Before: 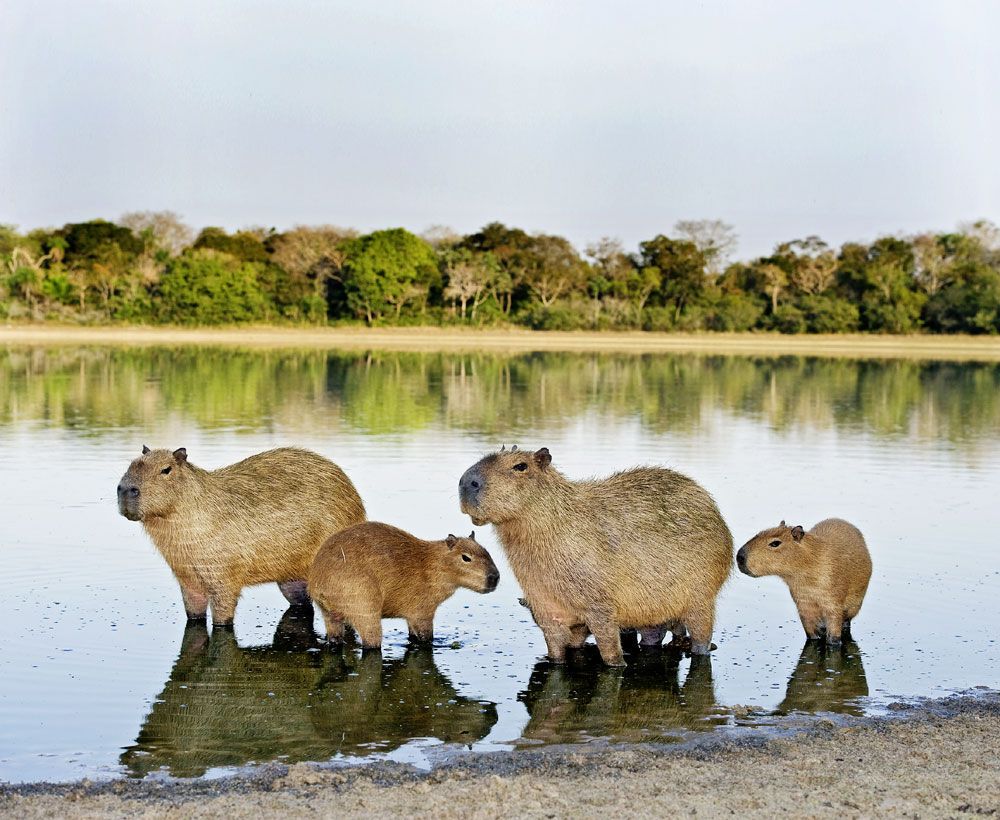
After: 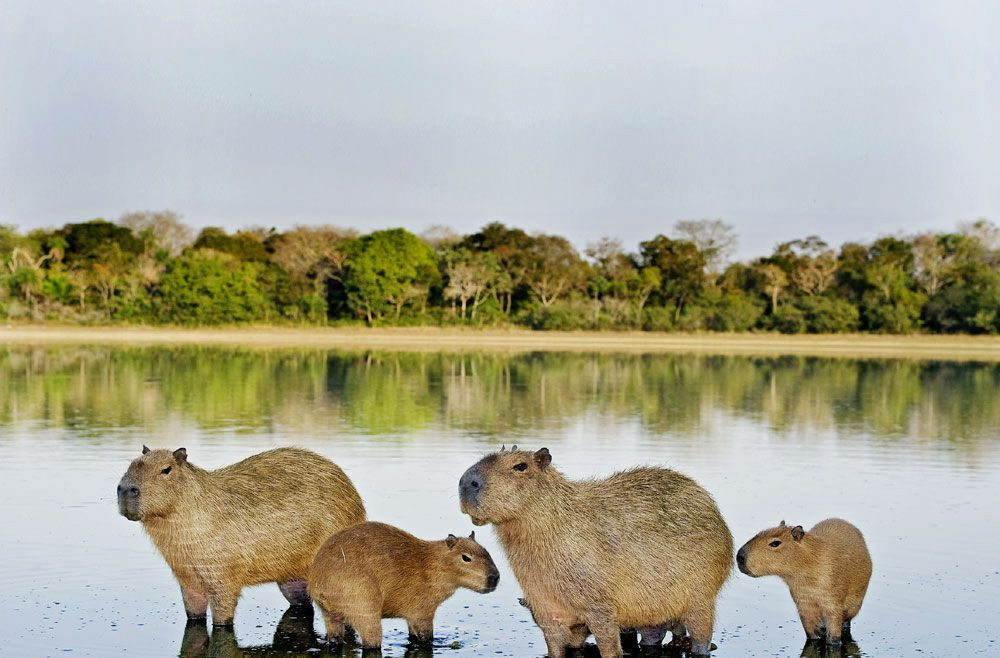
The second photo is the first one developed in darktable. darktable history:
crop: bottom 19.708%
shadows and highlights: shadows 25.21, white point adjustment -2.96, highlights -30.13
exposure: compensate highlight preservation false
